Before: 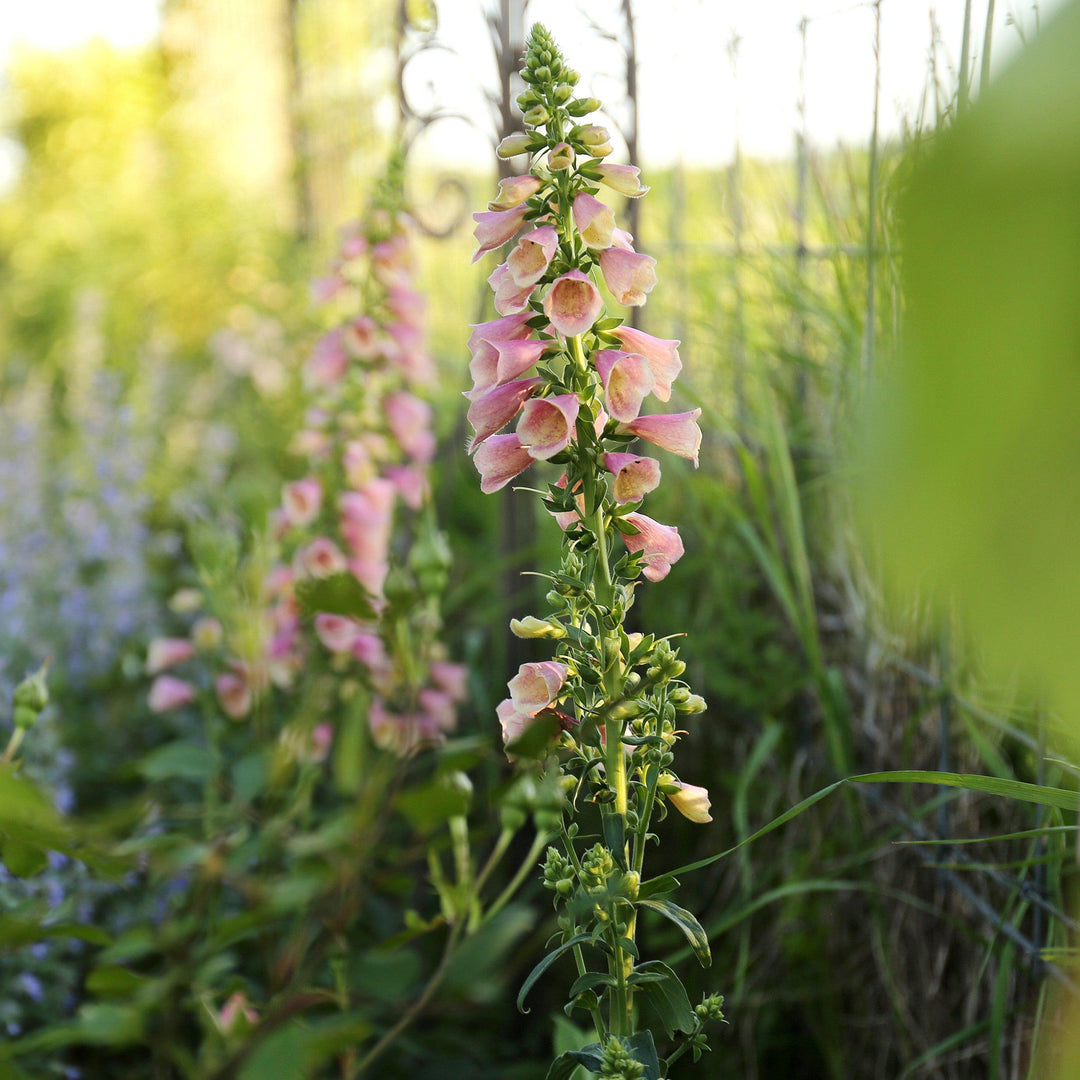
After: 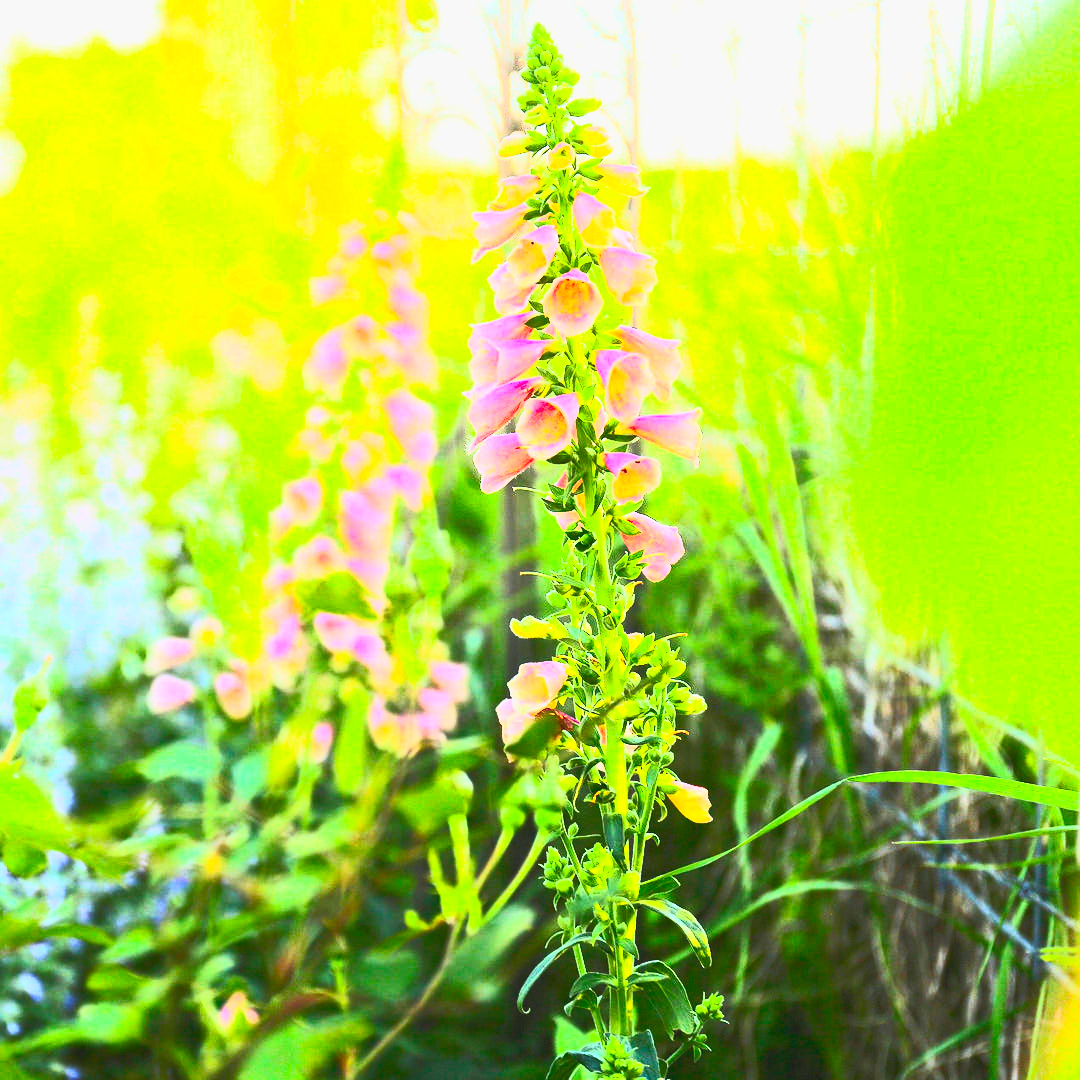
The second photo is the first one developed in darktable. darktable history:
shadows and highlights: shadows 25.08, white point adjustment -2.88, highlights -29.98
contrast brightness saturation: contrast 0.992, brightness 0.984, saturation 0.989
exposure: black level correction 0, exposure 1.2 EV, compensate highlight preservation false
